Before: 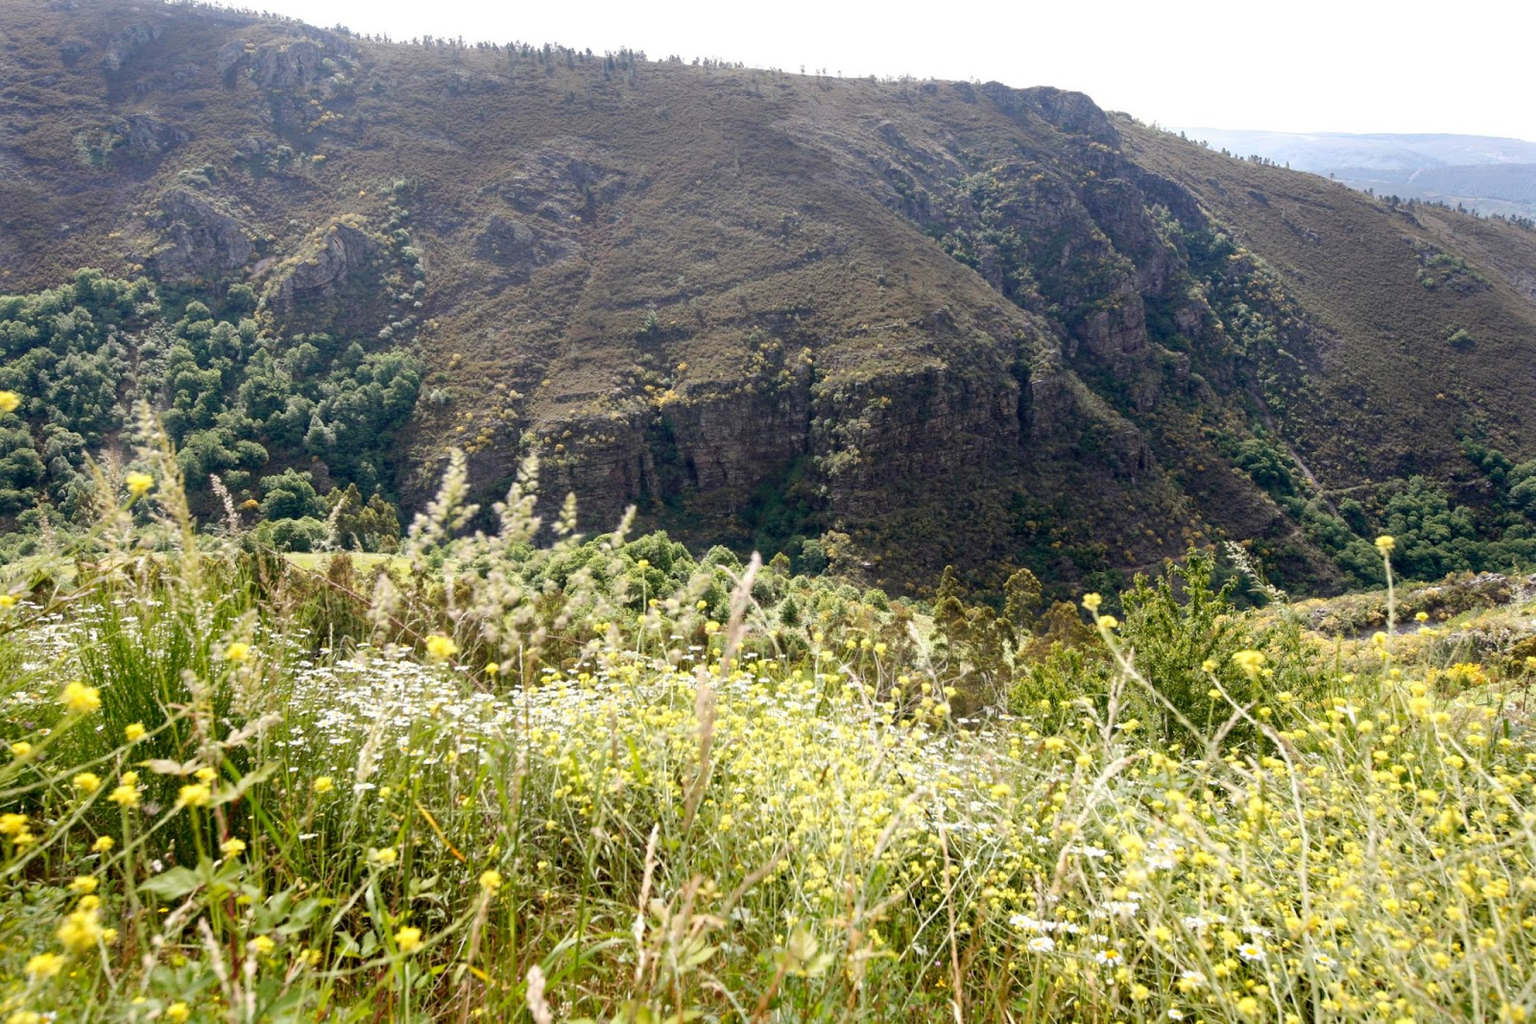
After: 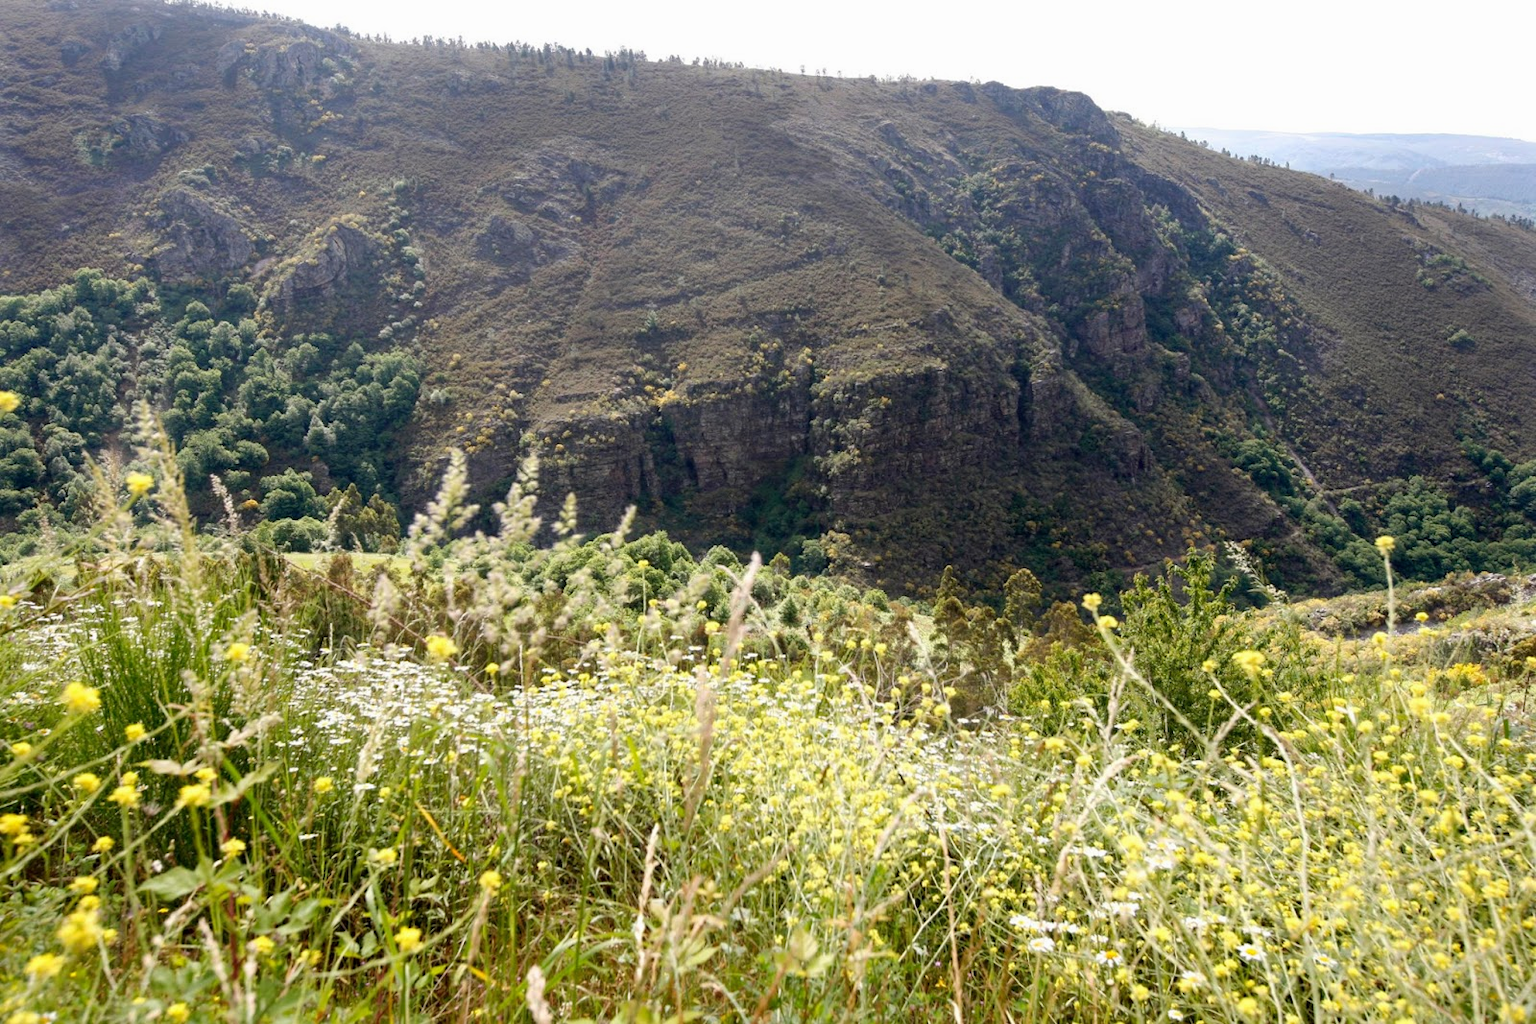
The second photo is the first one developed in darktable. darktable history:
exposure: exposure -0.03 EV, compensate exposure bias true, compensate highlight preservation false
